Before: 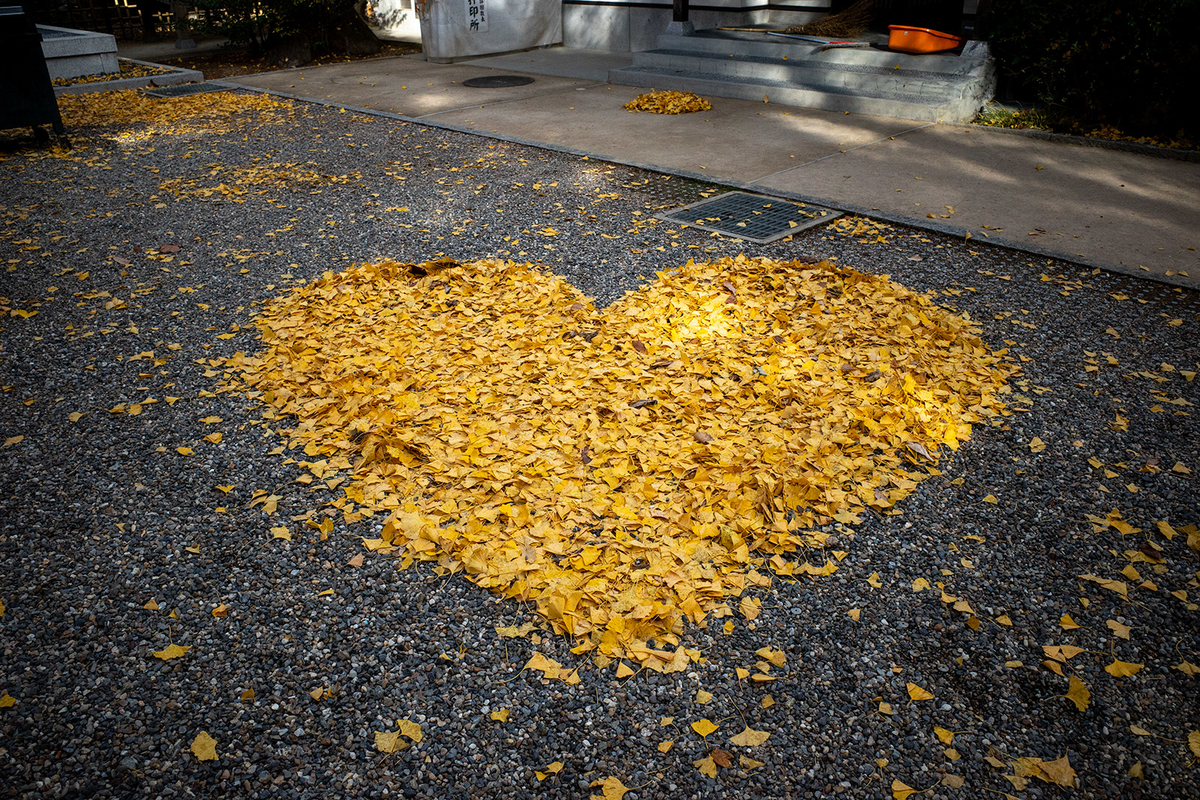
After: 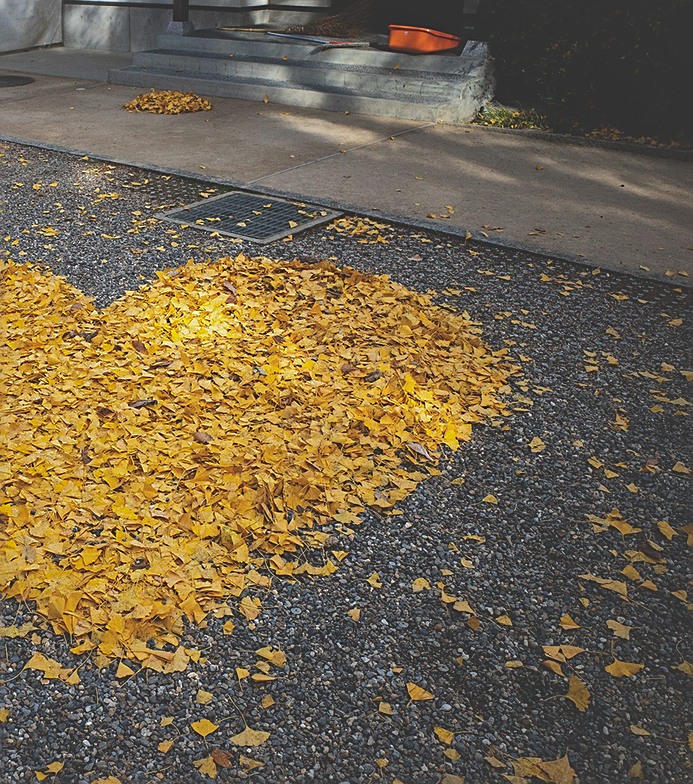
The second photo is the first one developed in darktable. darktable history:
exposure: black level correction -0.026, exposure -0.117 EV, compensate highlight preservation false
shadows and highlights: shadows 39.78, highlights -60.06, highlights color adjustment 46.74%
sharpen: on, module defaults
tone equalizer: luminance estimator HSV value / RGB max
crop: left 41.696%
